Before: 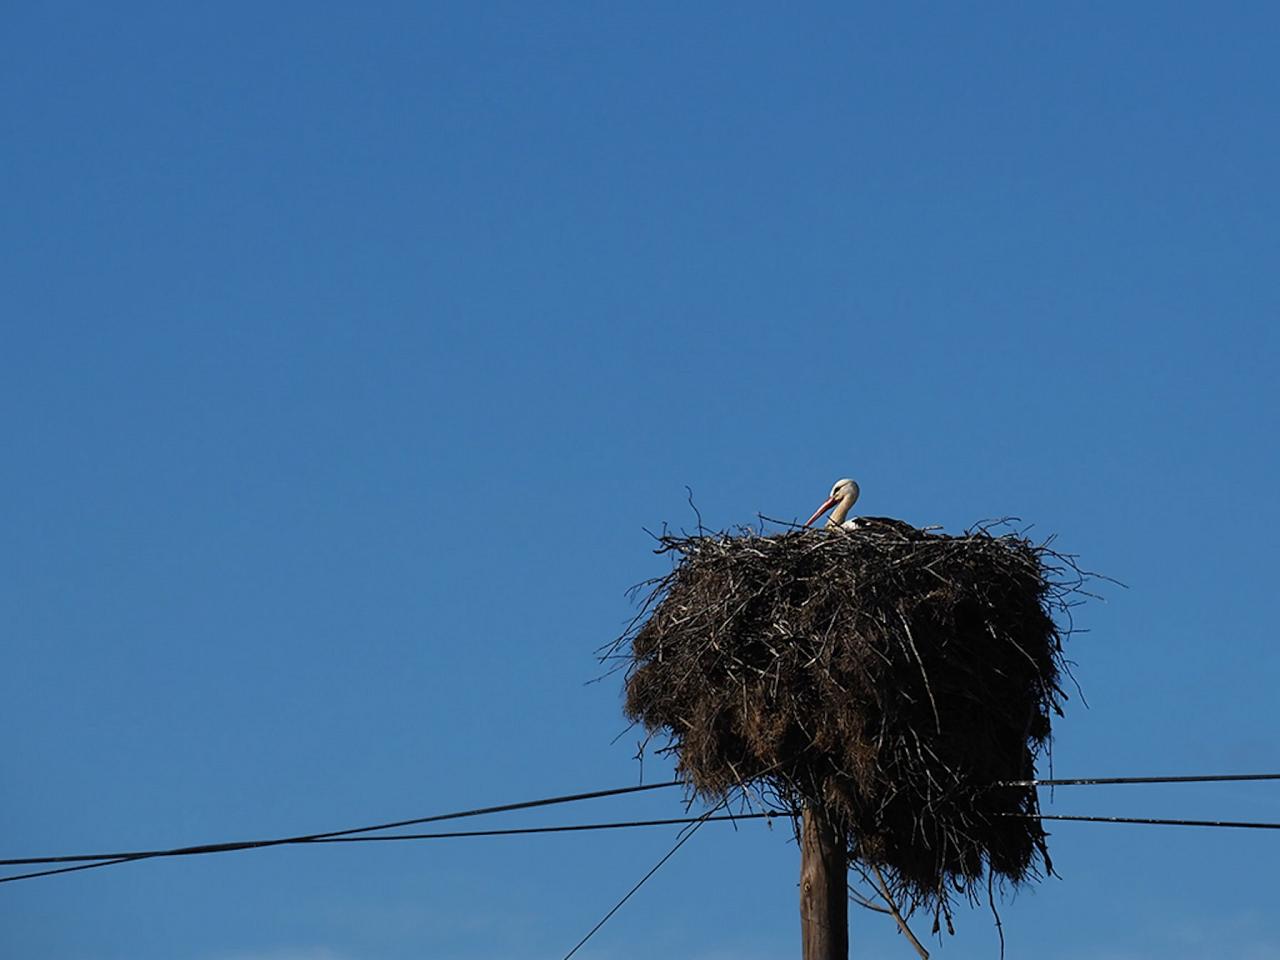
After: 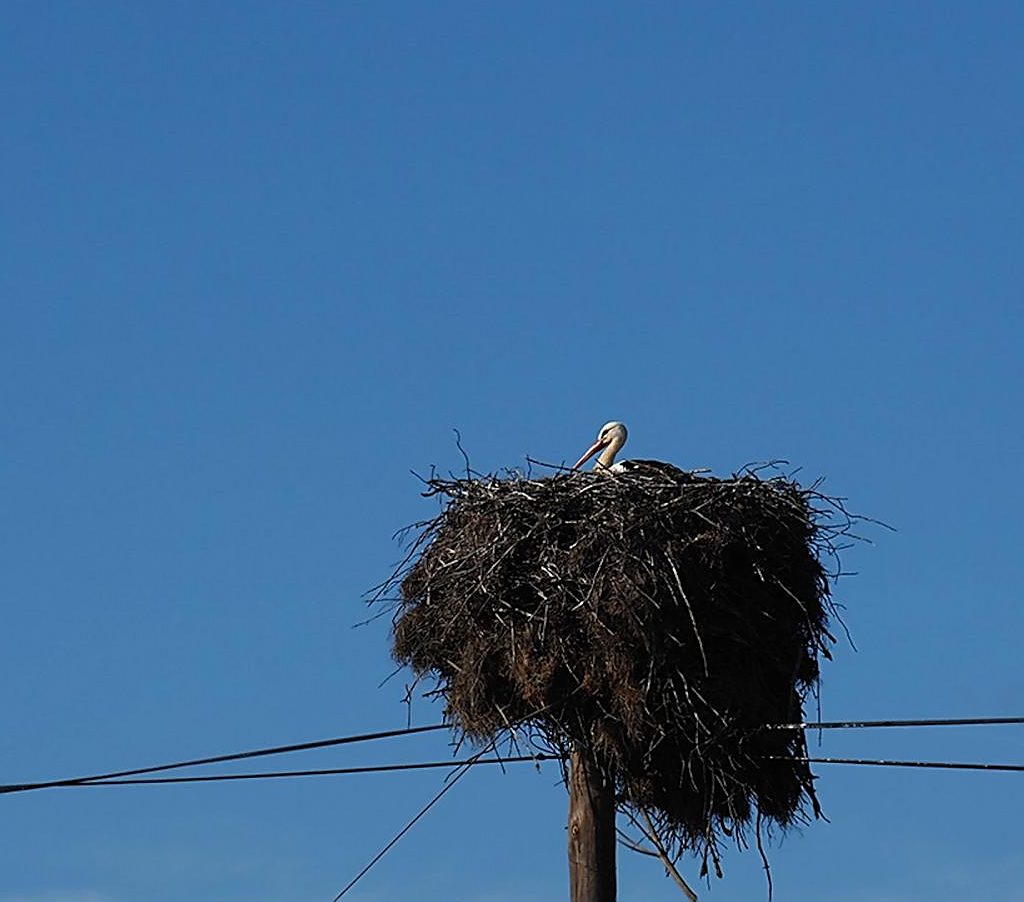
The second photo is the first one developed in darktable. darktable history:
sharpen: radius 1.959
crop and rotate: left 18.196%, top 5.987%, right 1.799%
